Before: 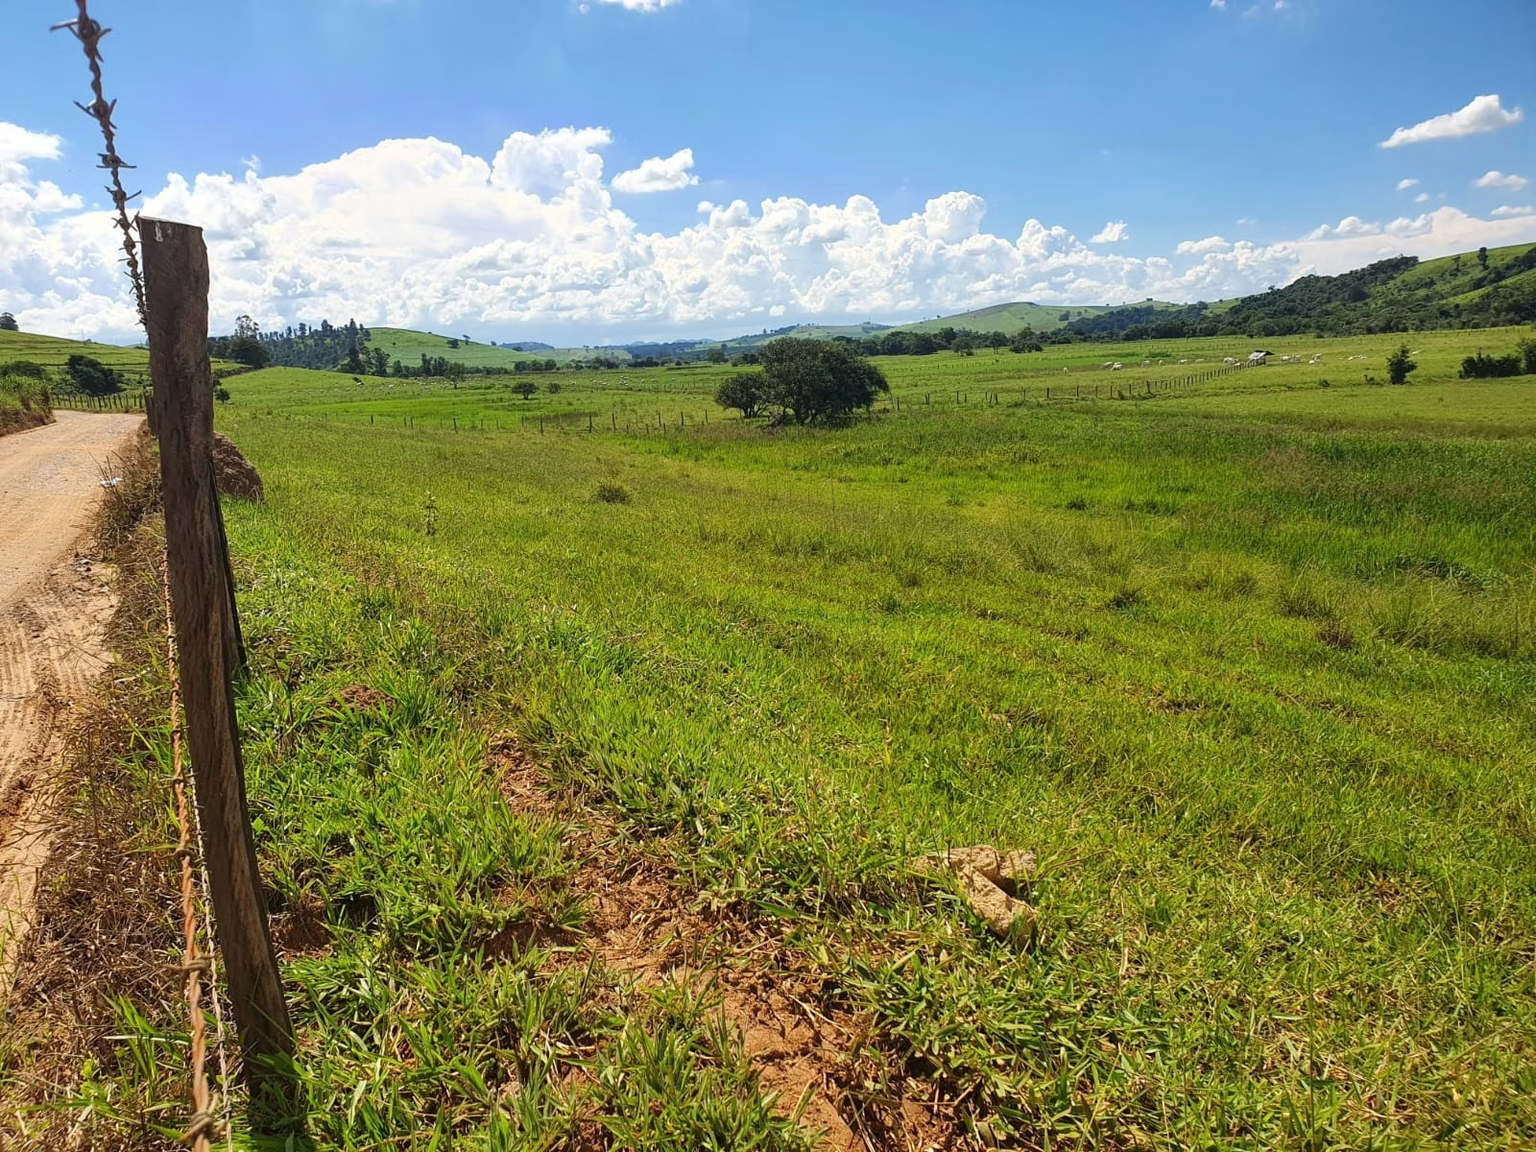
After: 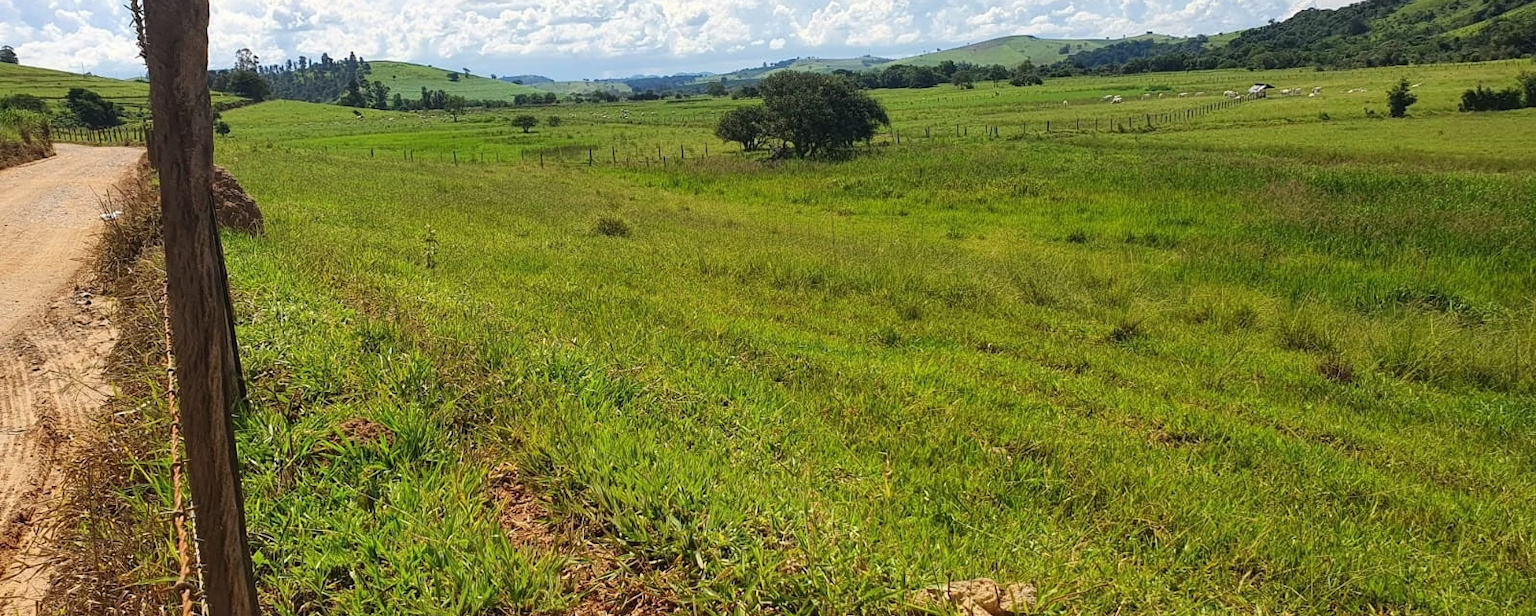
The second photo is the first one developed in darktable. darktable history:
crop and rotate: top 23.175%, bottom 23.28%
